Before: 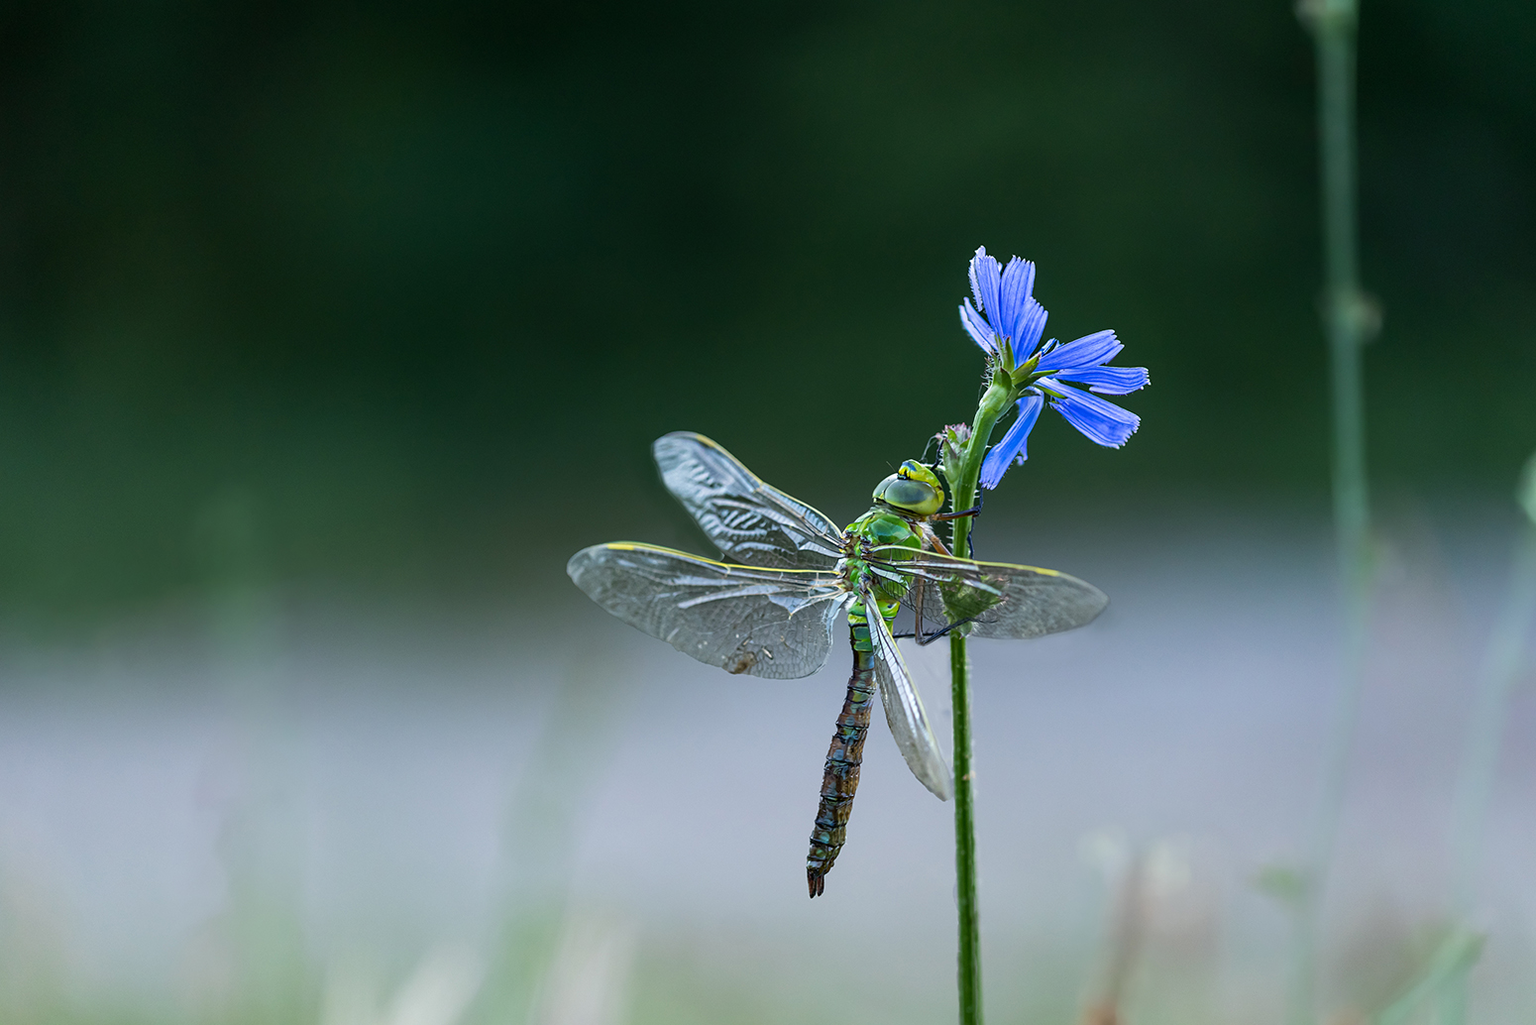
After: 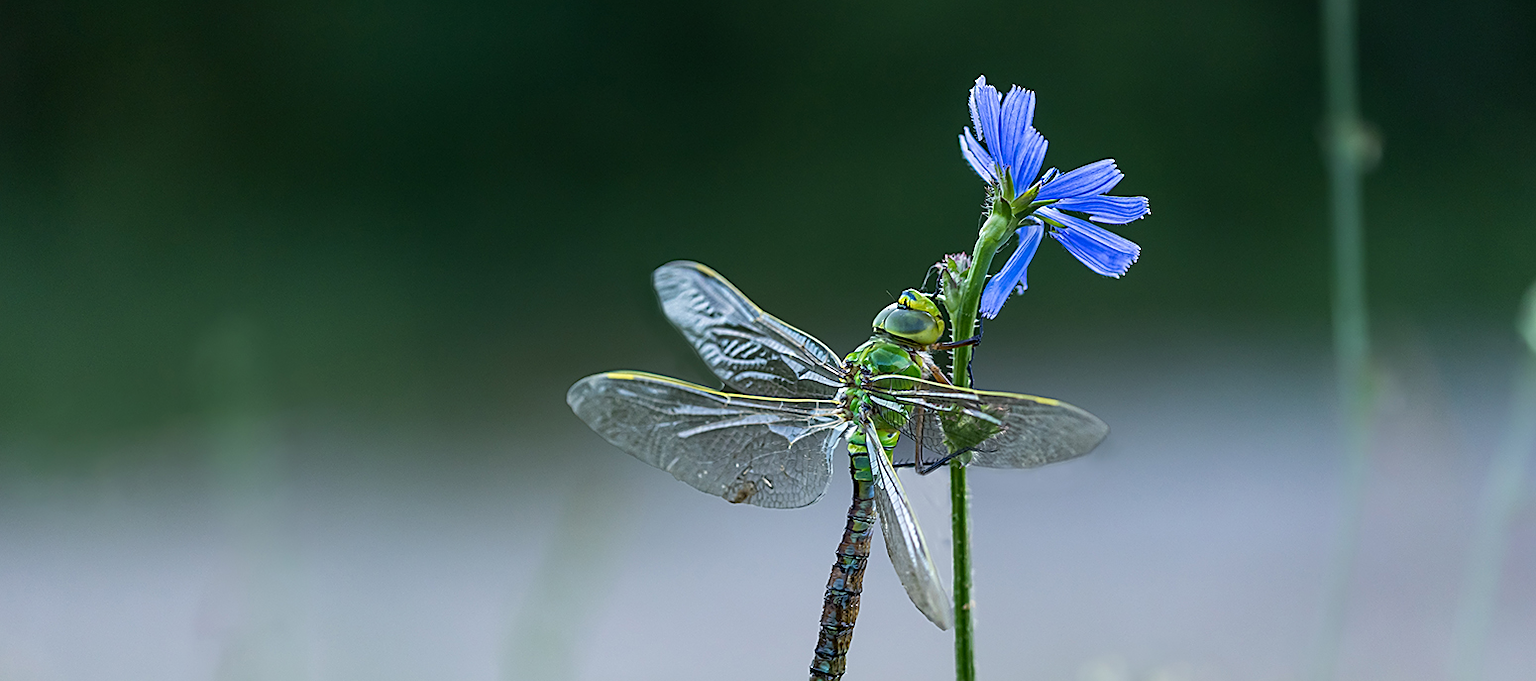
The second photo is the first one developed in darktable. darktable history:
crop: top 16.671%, bottom 16.756%
sharpen: radius 1.945
